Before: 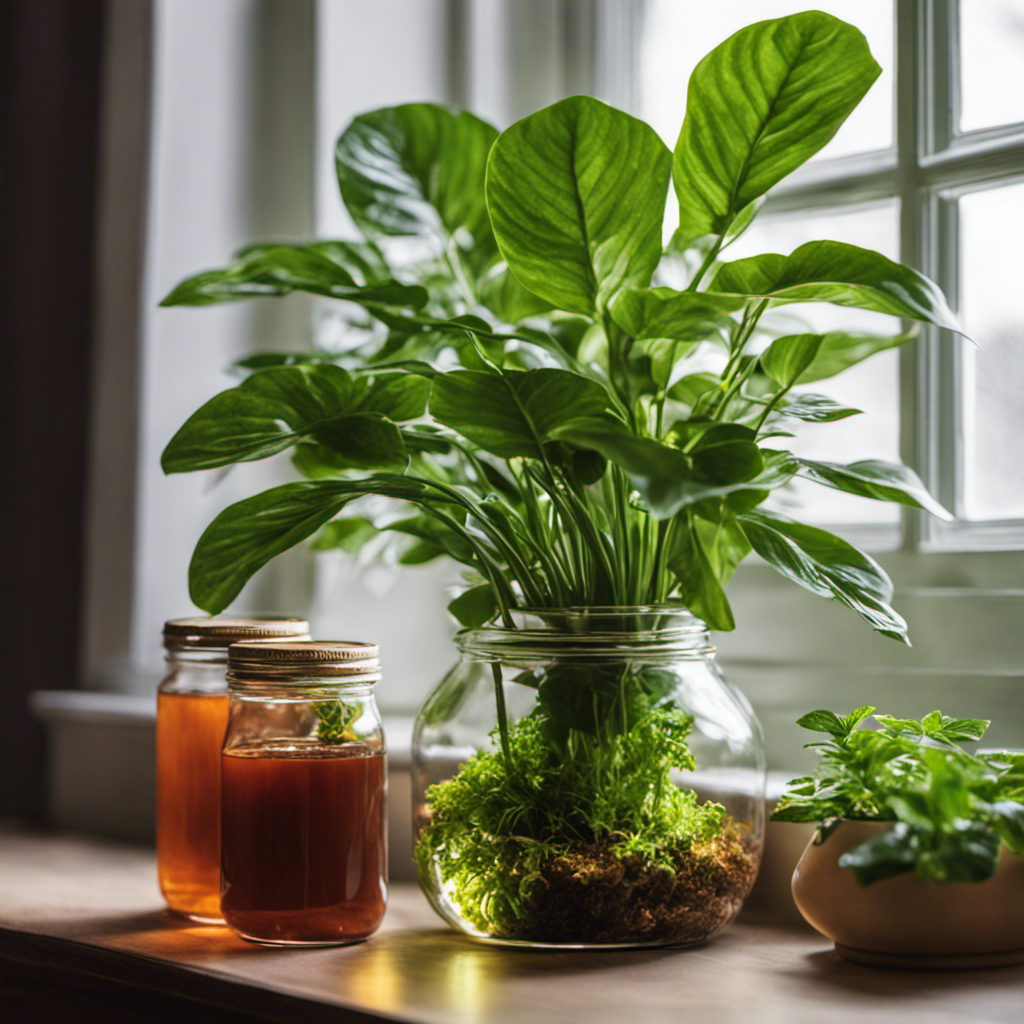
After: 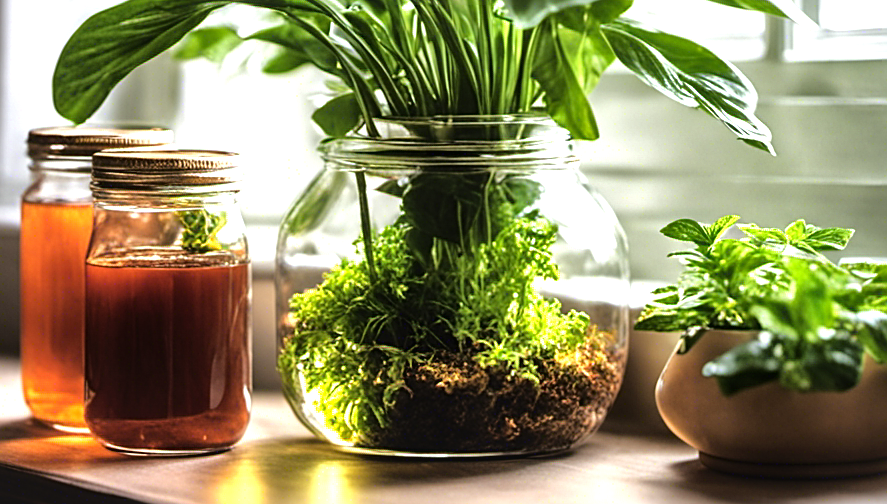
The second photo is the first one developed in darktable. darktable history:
crop and rotate: left 13.311%, top 47.979%, bottom 2.712%
contrast brightness saturation: contrast -0.112
local contrast: mode bilateral grid, contrast 19, coarseness 50, detail 173%, midtone range 0.2
sharpen: on, module defaults
exposure: exposure 0.194 EV, compensate highlight preservation false
tone equalizer: -8 EV -1.11 EV, -7 EV -1.01 EV, -6 EV -0.857 EV, -5 EV -0.611 EV, -3 EV 0.609 EV, -2 EV 0.886 EV, -1 EV 0.992 EV, +0 EV 1.06 EV
